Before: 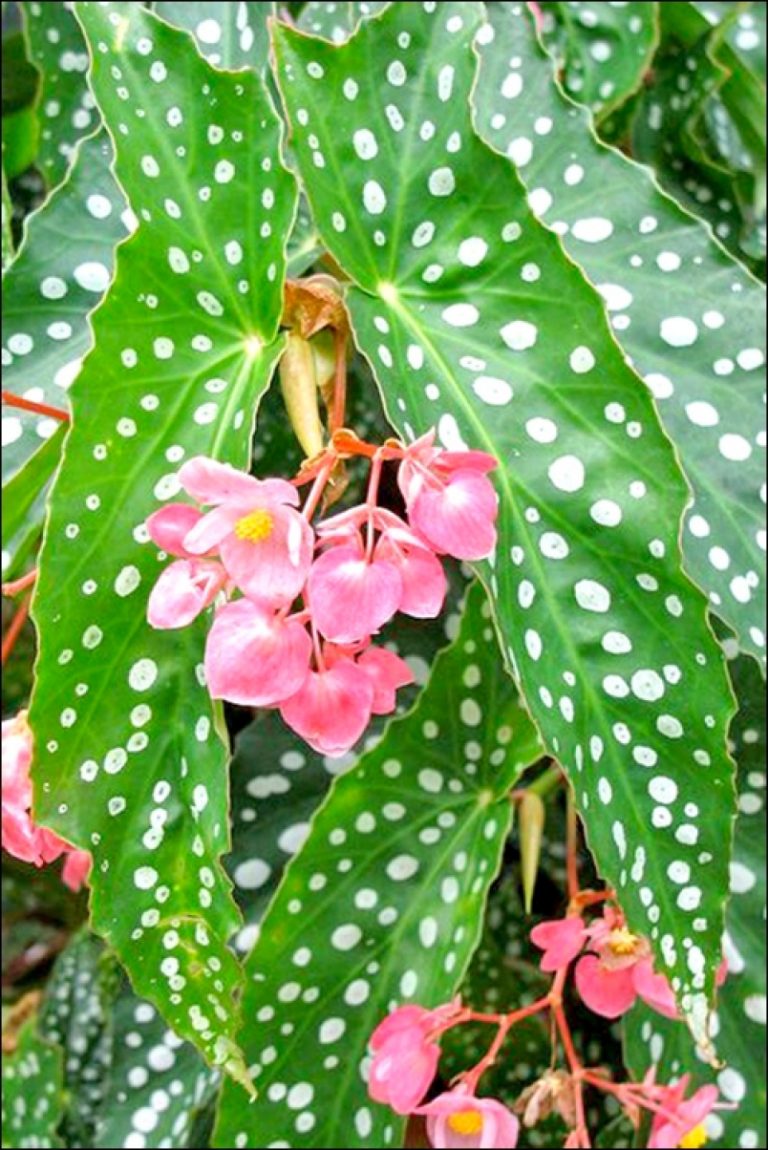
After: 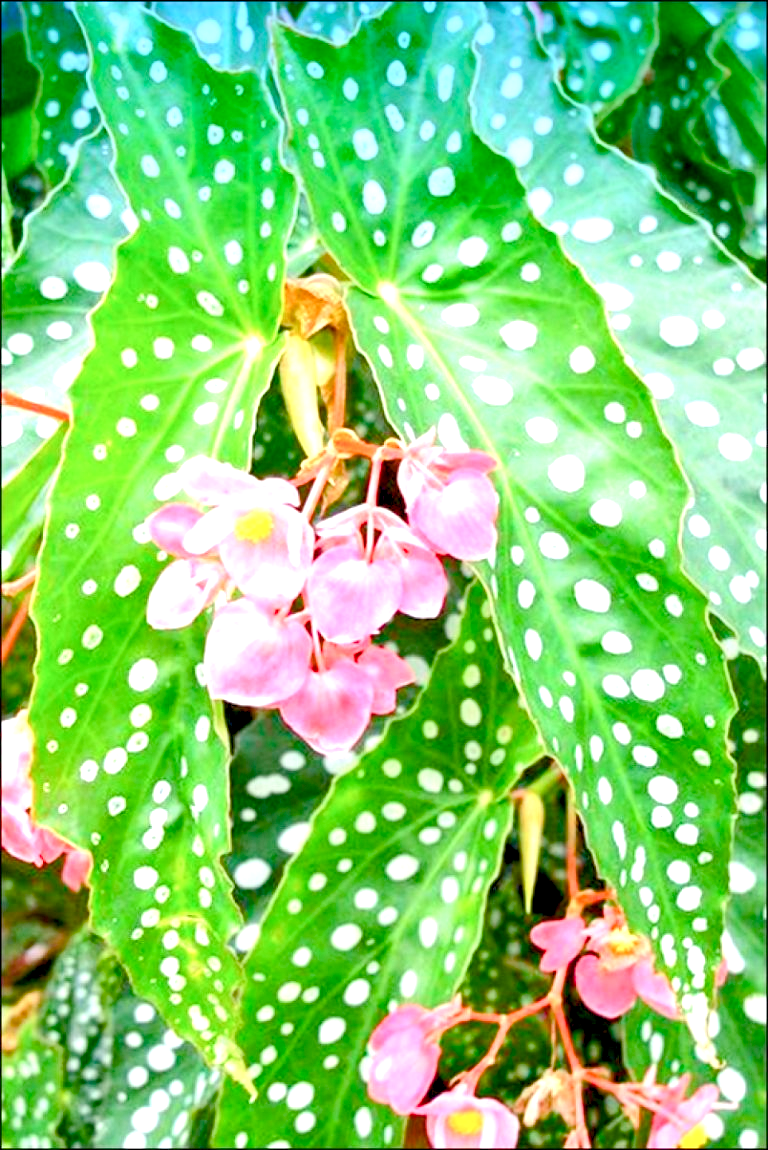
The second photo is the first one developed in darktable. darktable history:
white balance: emerald 1
color balance rgb: global offset › luminance -0.5%, perceptual saturation grading › highlights -17.77%, perceptual saturation grading › mid-tones 33.1%, perceptual saturation grading › shadows 50.52%, perceptual brilliance grading › highlights 10.8%, perceptual brilliance grading › shadows -10.8%, global vibrance 24.22%, contrast -25%
exposure: exposure 1.25 EV, compensate exposure bias true, compensate highlight preservation false
graduated density: density 2.02 EV, hardness 44%, rotation 0.374°, offset 8.21, hue 208.8°, saturation 97%
